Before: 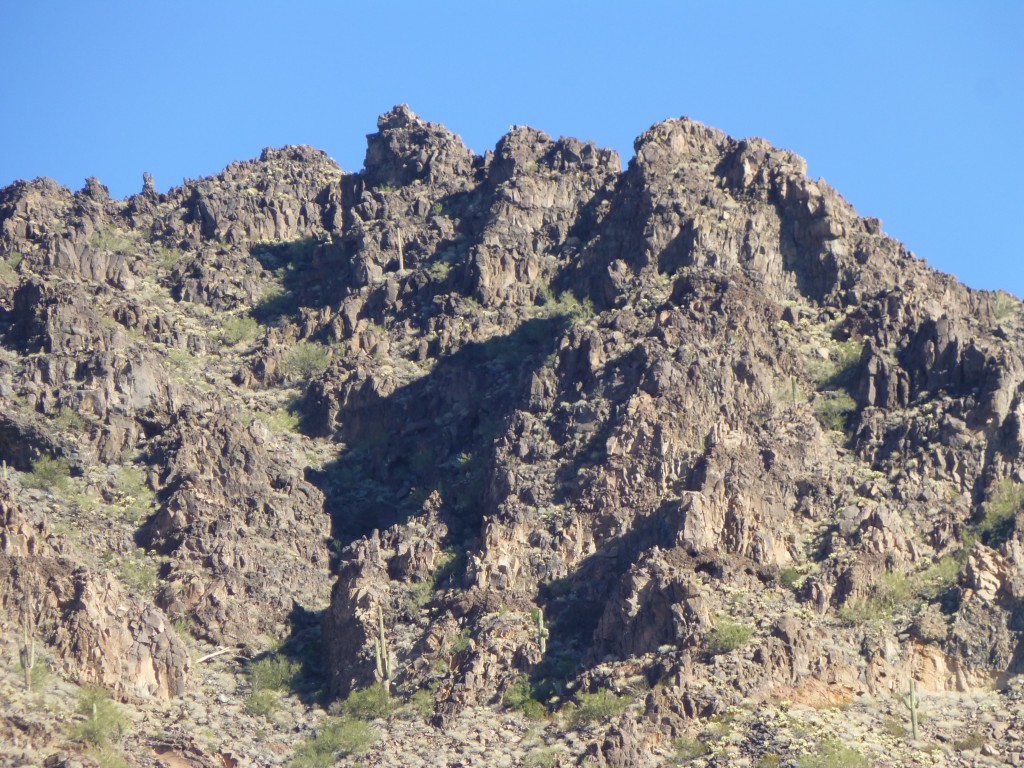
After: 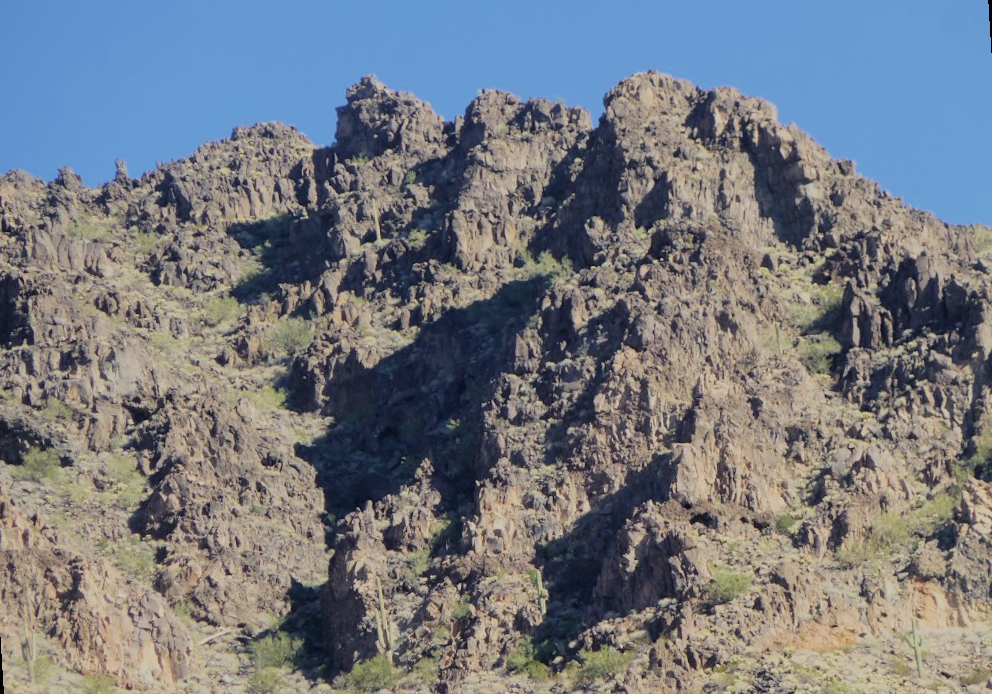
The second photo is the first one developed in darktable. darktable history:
filmic rgb: black relative exposure -6.15 EV, white relative exposure 6.96 EV, hardness 2.23, color science v6 (2022)
rotate and perspective: rotation -3.52°, crop left 0.036, crop right 0.964, crop top 0.081, crop bottom 0.919
